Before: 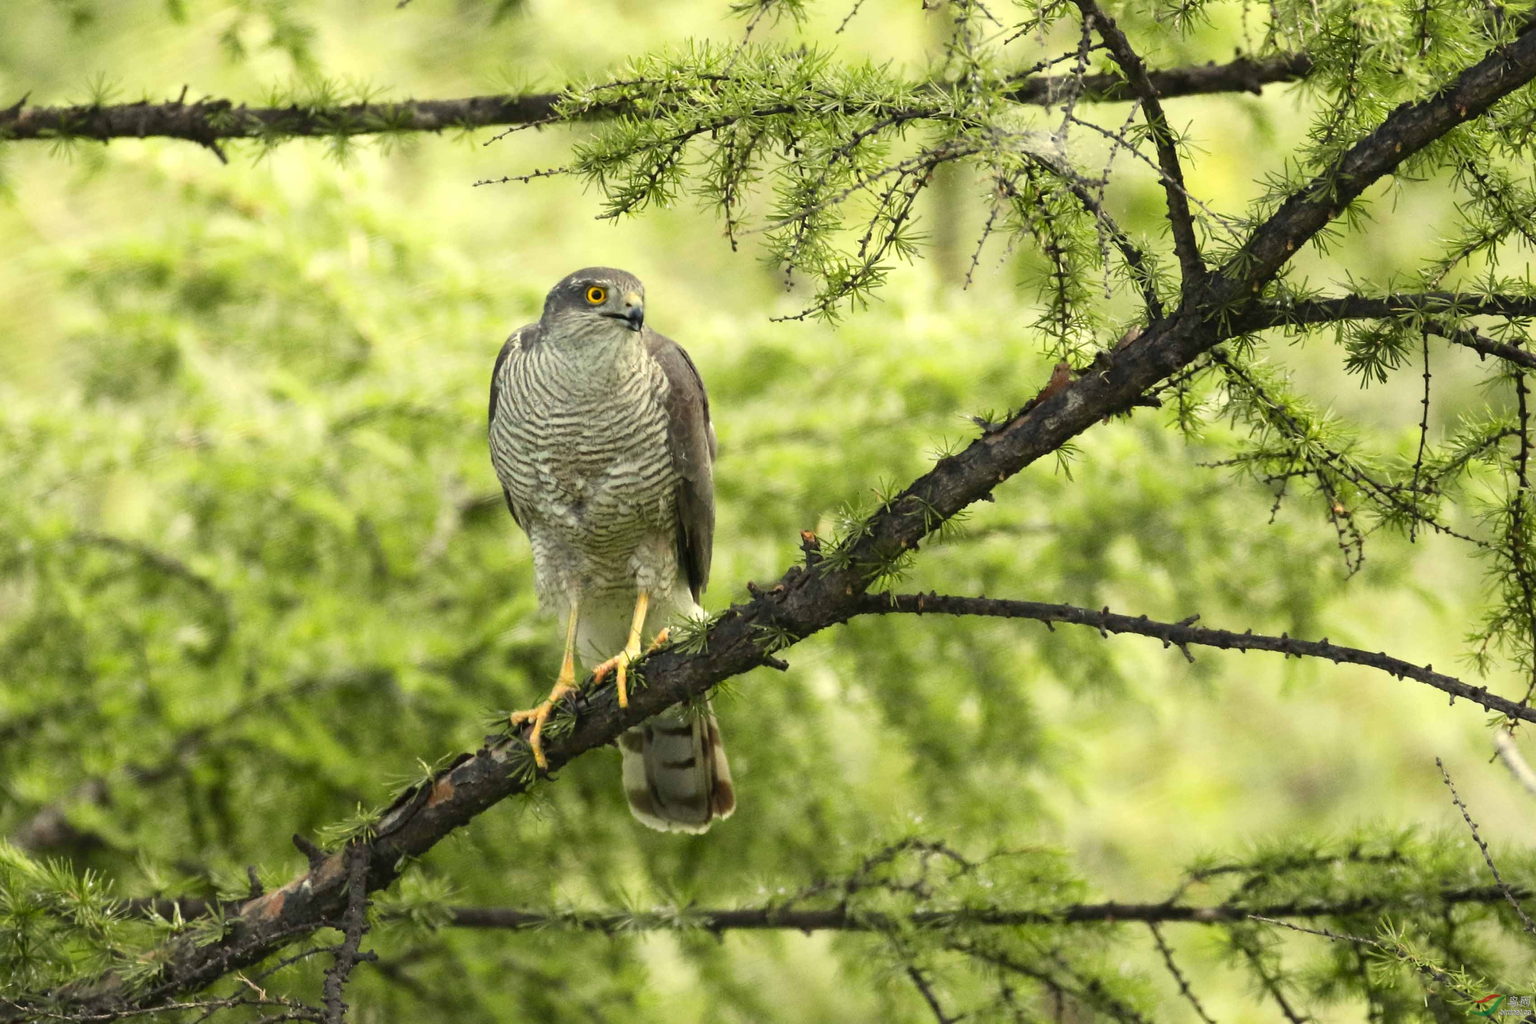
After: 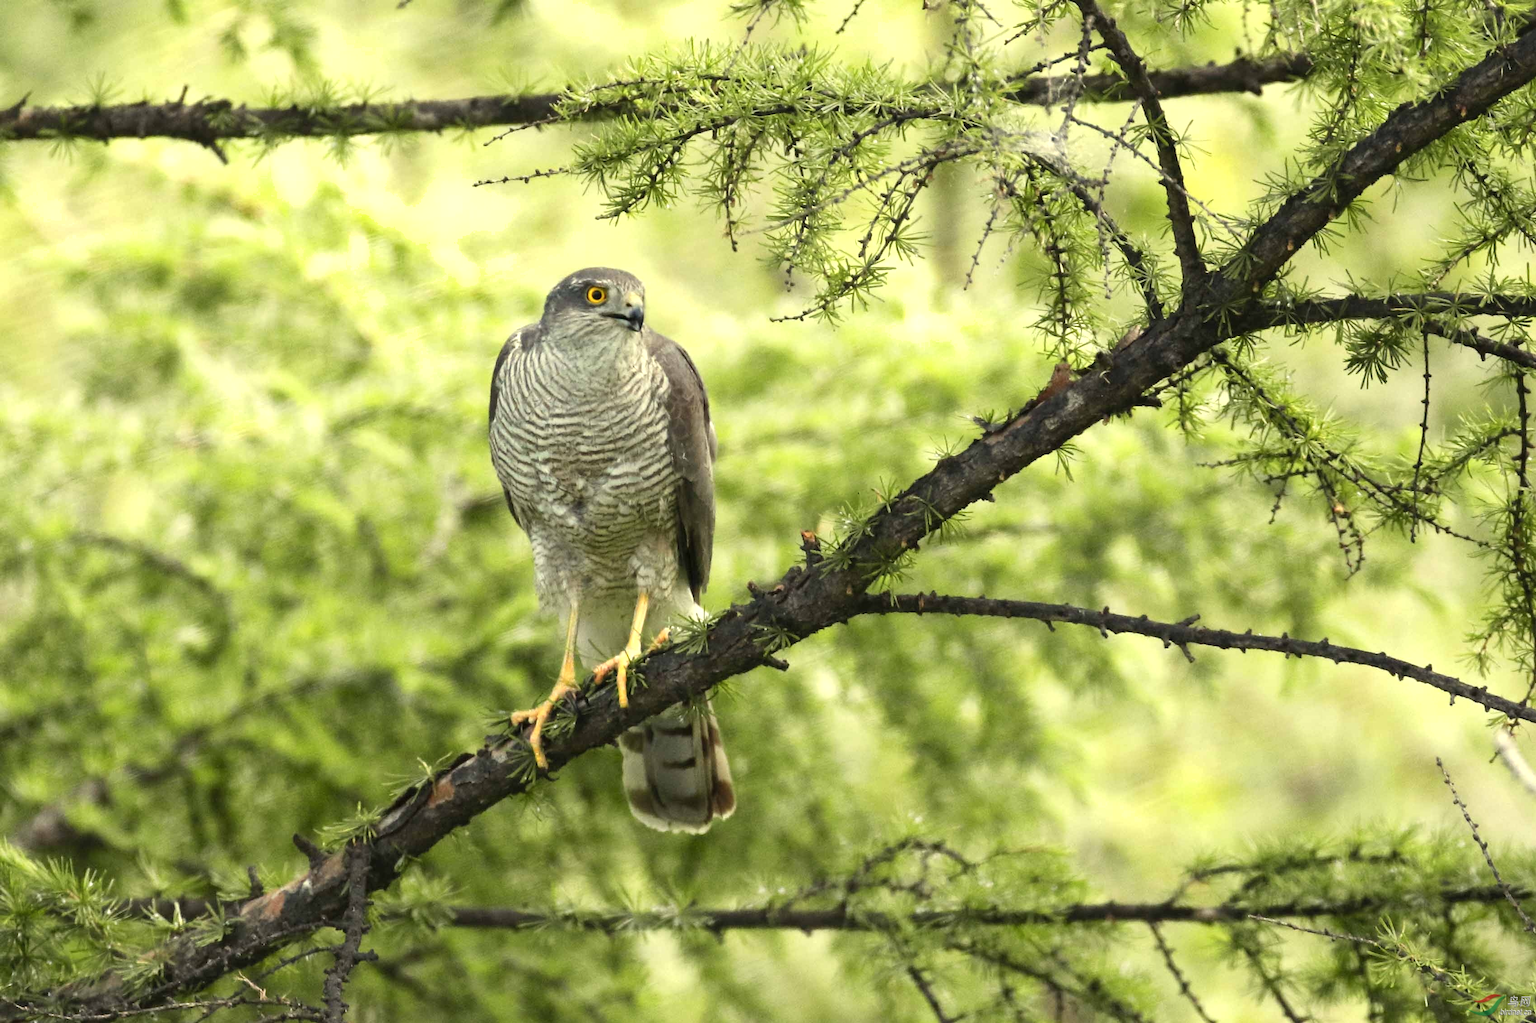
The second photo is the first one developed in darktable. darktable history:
shadows and highlights: radius 46.81, white point adjustment 6.81, compress 79.87%, soften with gaussian
